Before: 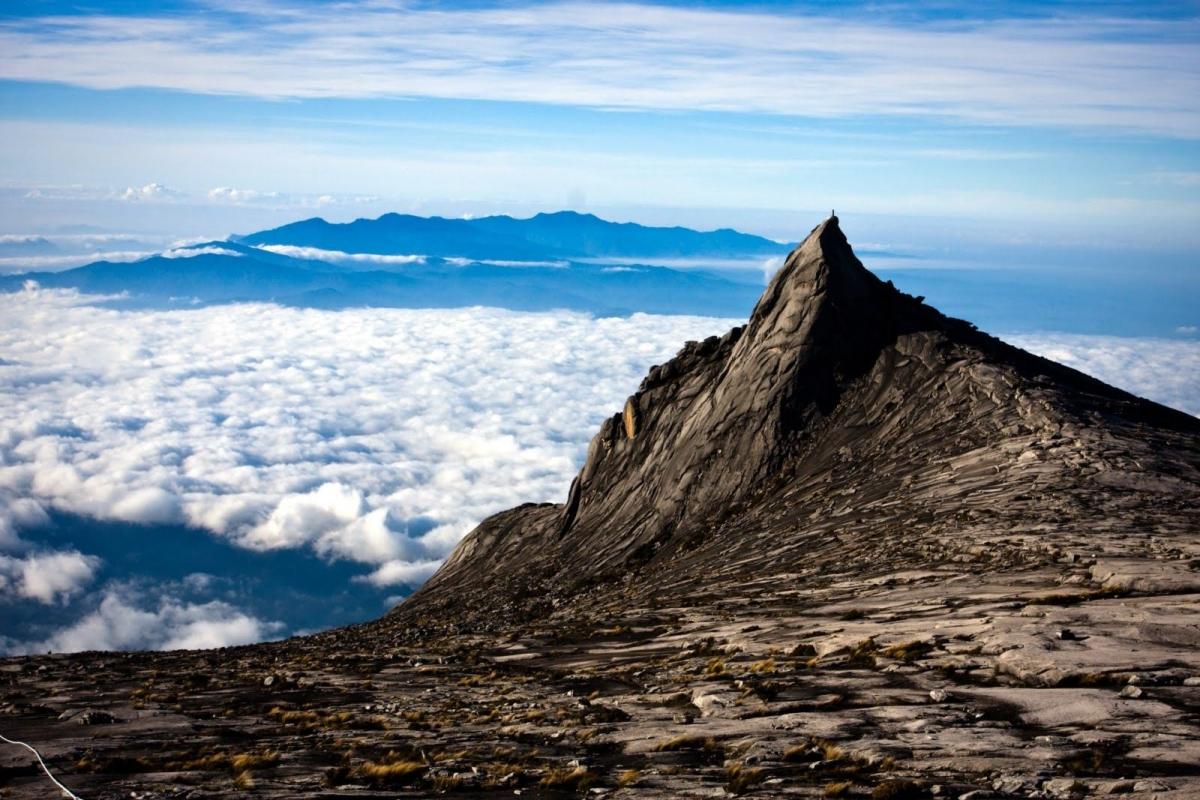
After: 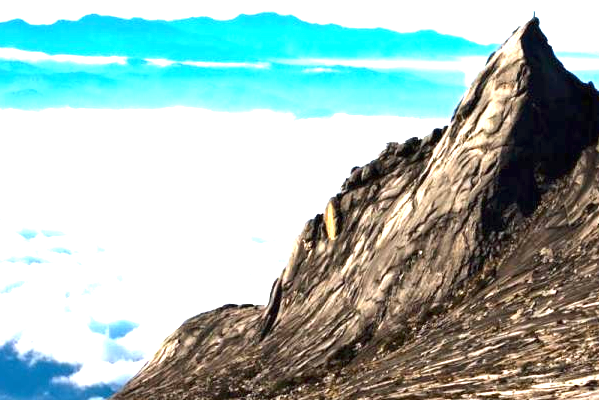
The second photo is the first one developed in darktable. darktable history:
levels: mode automatic
crop: left 25%, top 25%, right 25%, bottom 25%
exposure: black level correction 0, exposure 1.975 EV, compensate exposure bias true, compensate highlight preservation false
